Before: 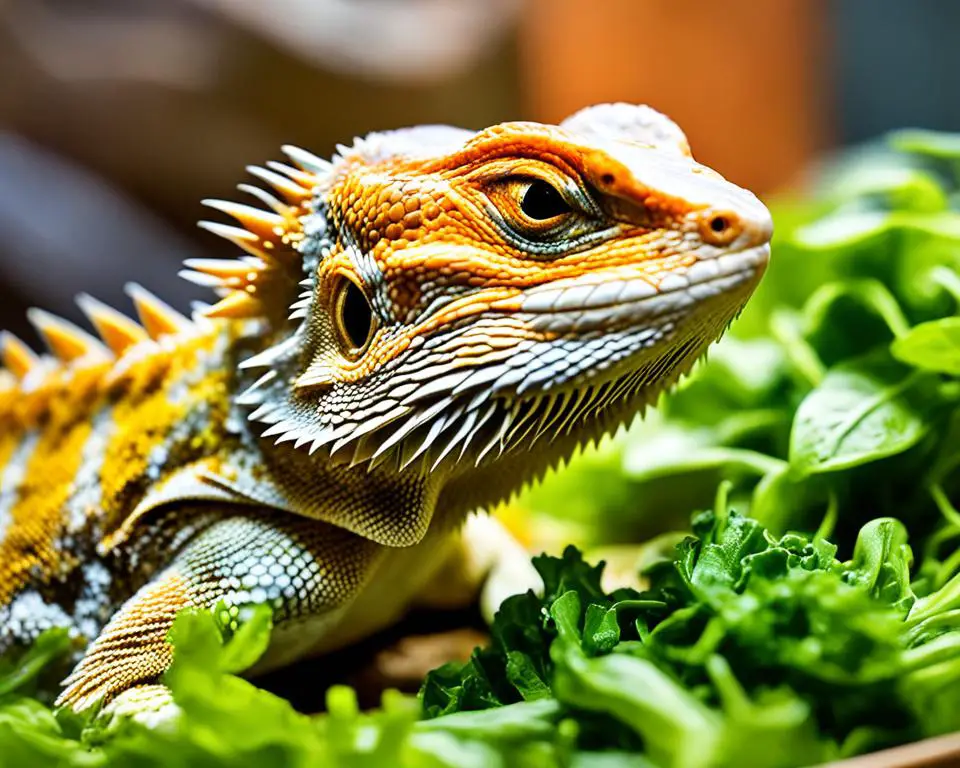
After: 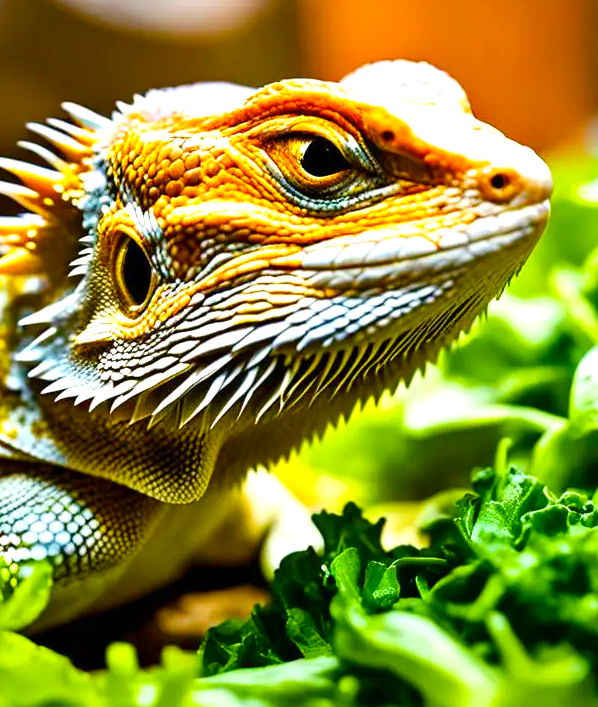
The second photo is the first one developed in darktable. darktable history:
color balance rgb: perceptual saturation grading › global saturation 20%, perceptual saturation grading › highlights -25%, perceptual saturation grading › shadows 25%, global vibrance 50%
crop and rotate: left 22.918%, top 5.629%, right 14.711%, bottom 2.247%
exposure: exposure 0.376 EV, compensate highlight preservation false
